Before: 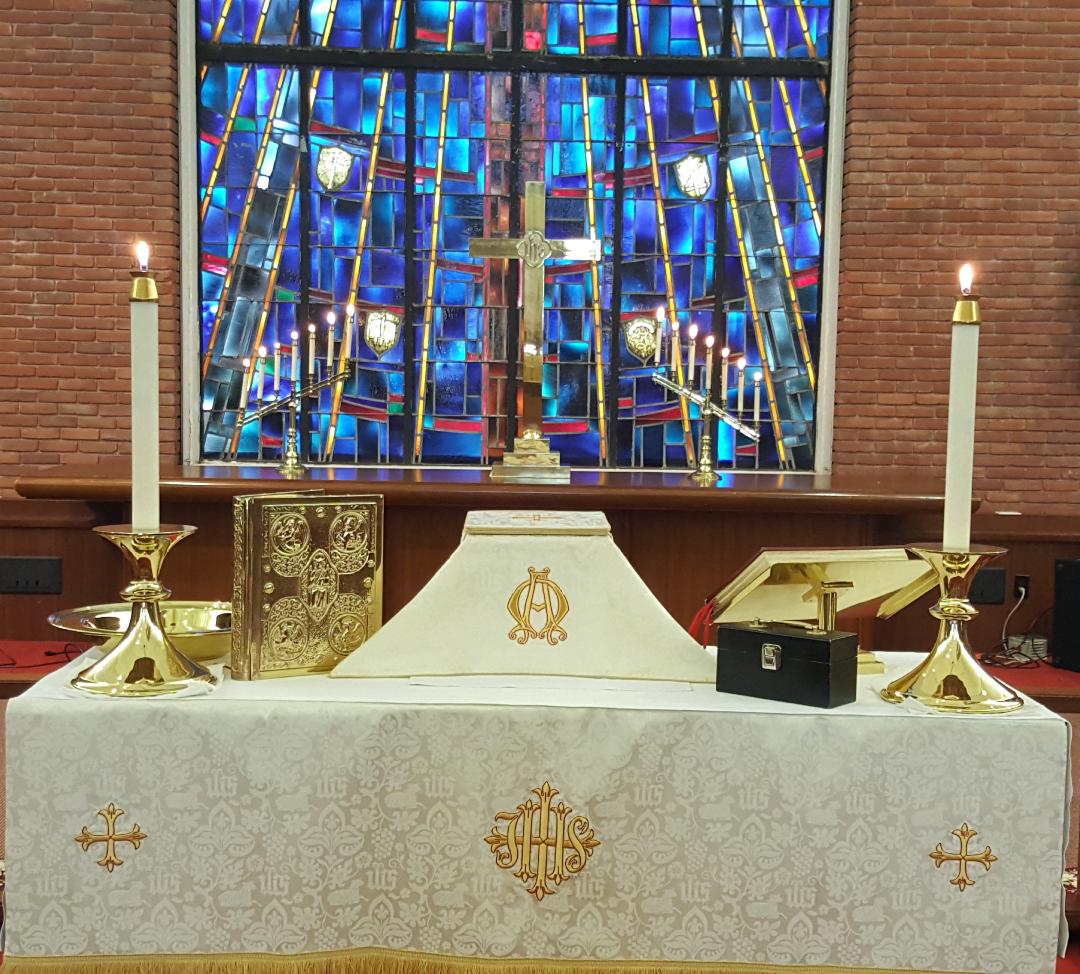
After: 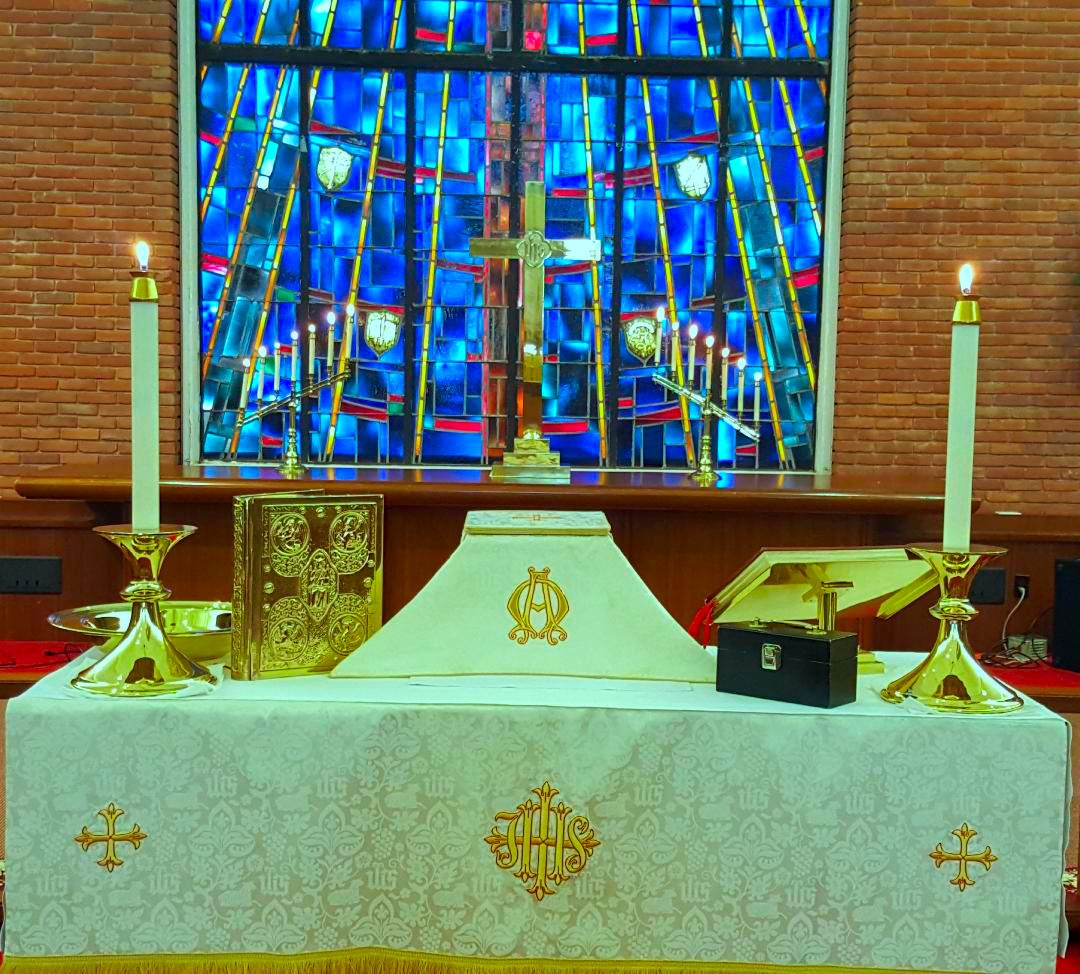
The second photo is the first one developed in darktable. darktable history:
color calibration: x 0.372, y 0.386, temperature 4283.97 K
color correction: highlights a* -10.77, highlights b* 9.8, saturation 1.72
local contrast: highlights 61%, shadows 106%, detail 107%, midtone range 0.529
